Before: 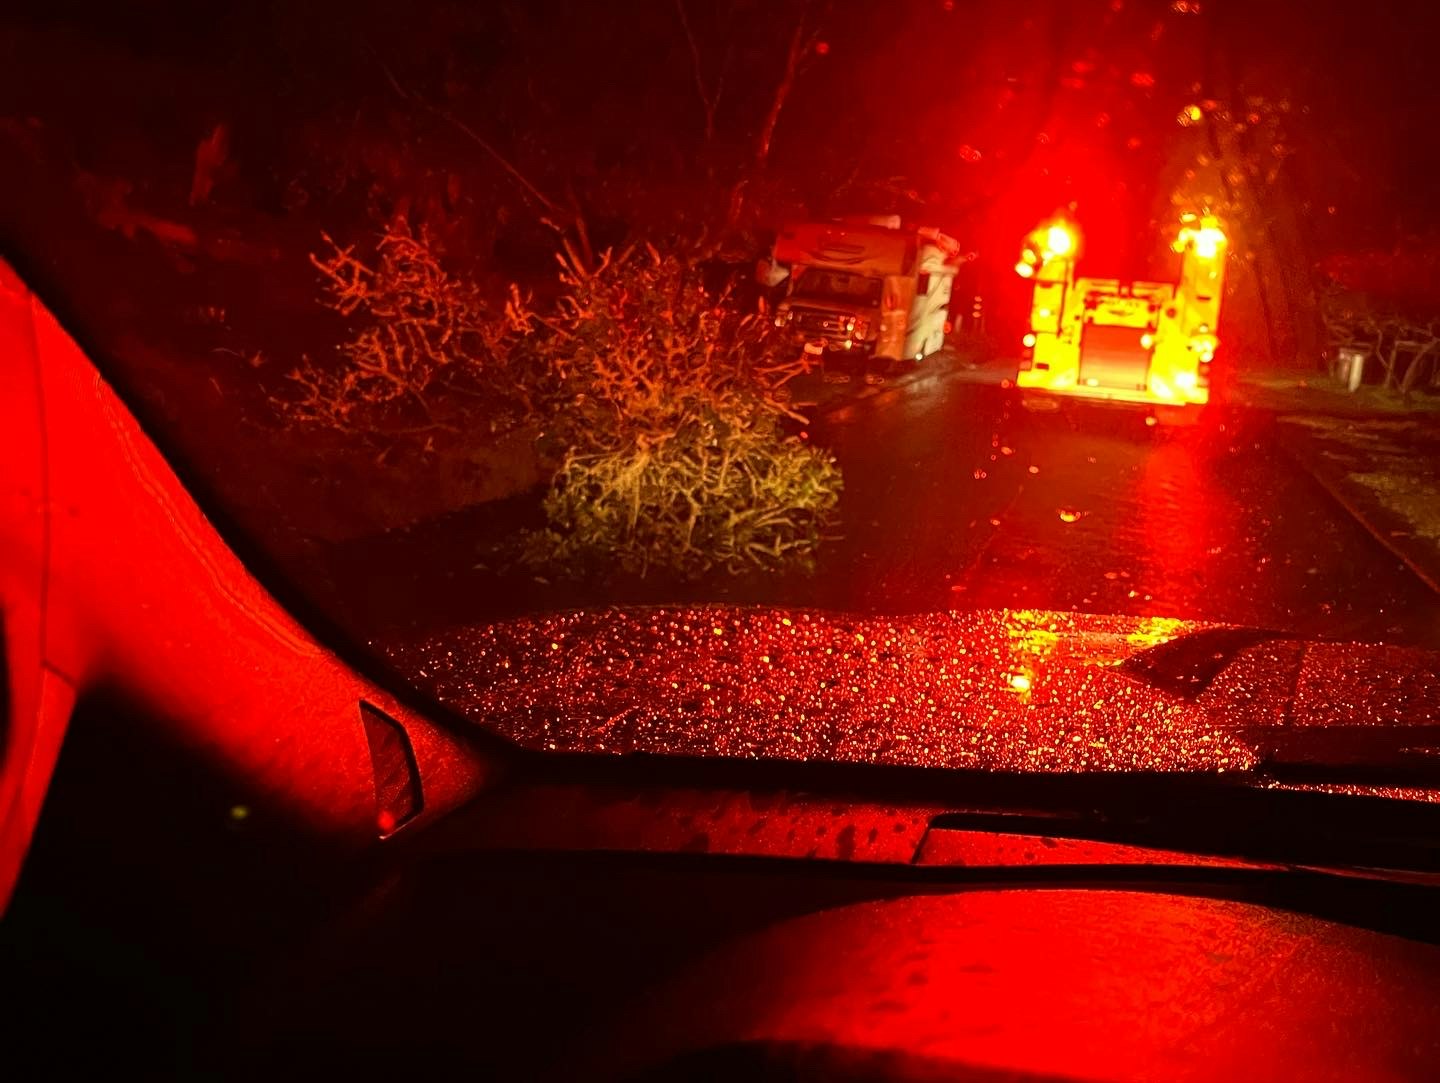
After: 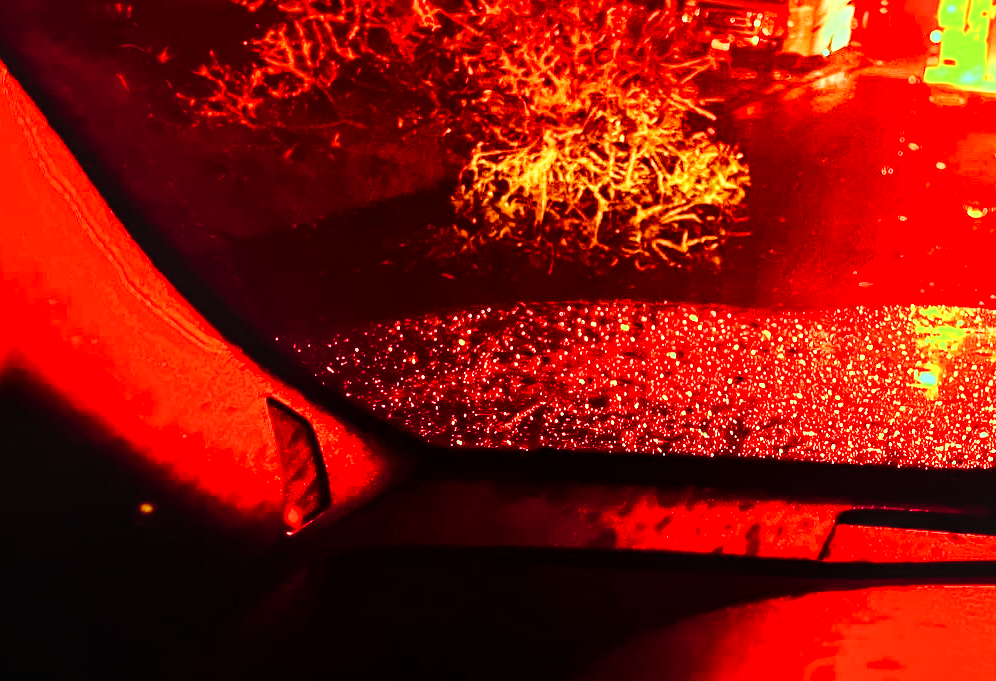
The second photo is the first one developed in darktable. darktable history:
color balance rgb: shadows lift › luminance -18.954%, shadows lift › chroma 35.194%, power › hue 75.31°, highlights gain › luminance -33.184%, highlights gain › chroma 5.563%, highlights gain › hue 214.64°, perceptual saturation grading › global saturation 34.714%, perceptual saturation grading › highlights -29.832%, perceptual saturation grading › shadows 35.607%
local contrast: detail 130%
crop: left 6.516%, top 28.123%, right 24.308%, bottom 8.993%
exposure: black level correction 0.001, exposure 0.956 EV, compensate highlight preservation false
base curve: curves: ch0 [(0, 0) (0.028, 0.03) (0.105, 0.232) (0.387, 0.748) (0.754, 0.968) (1, 1)]
